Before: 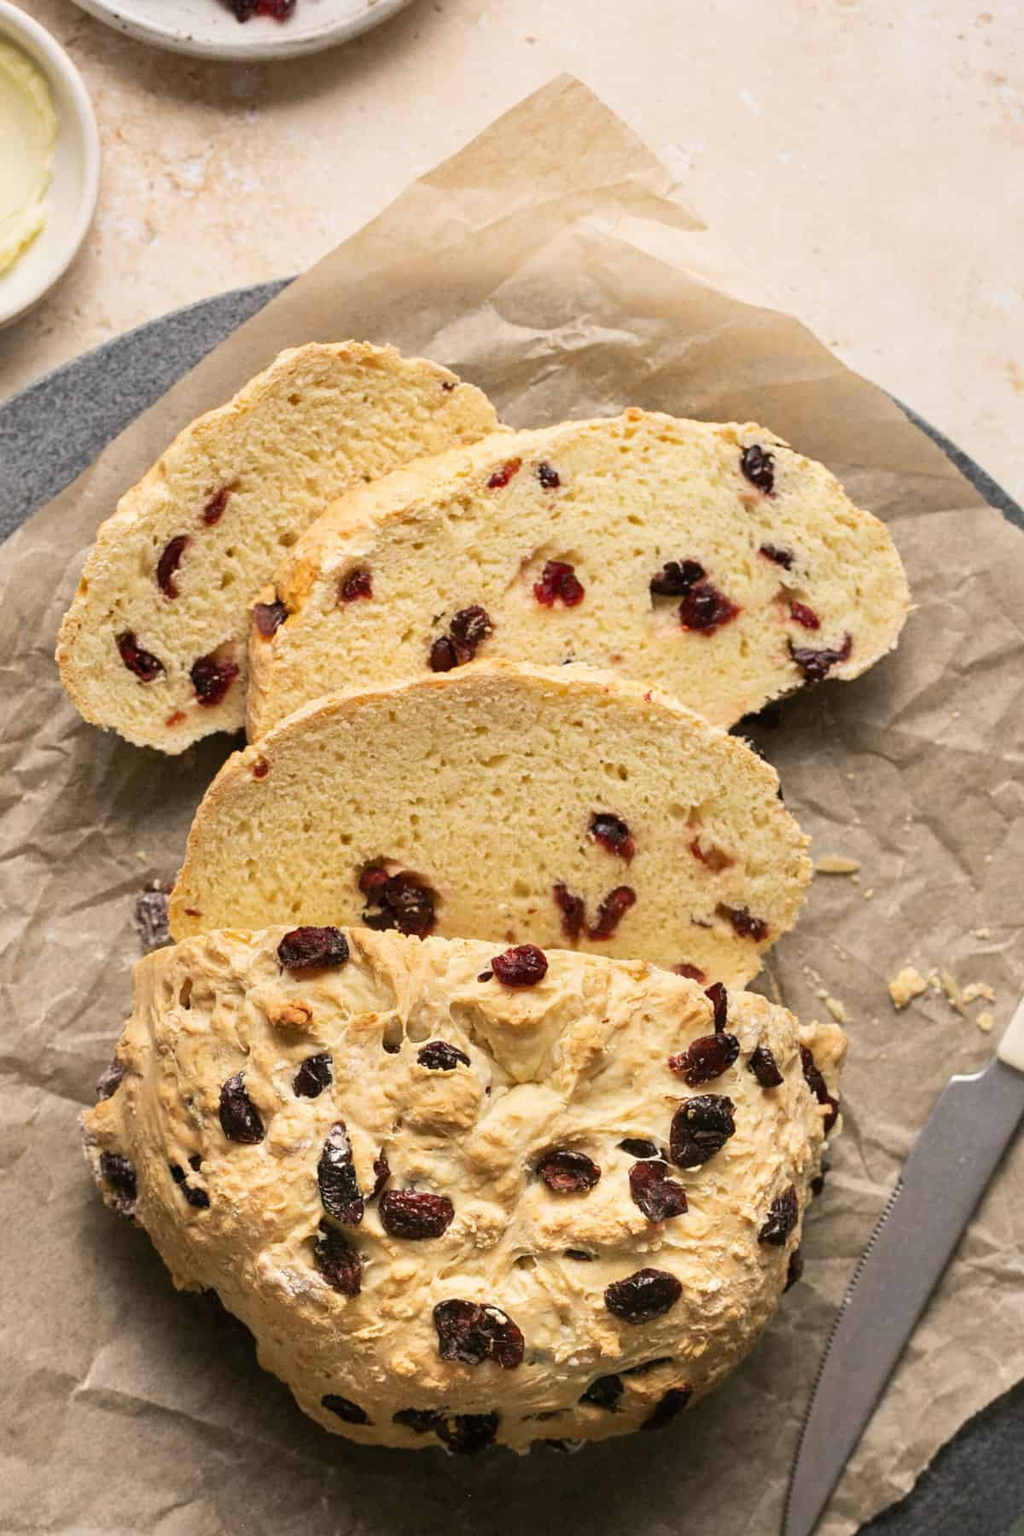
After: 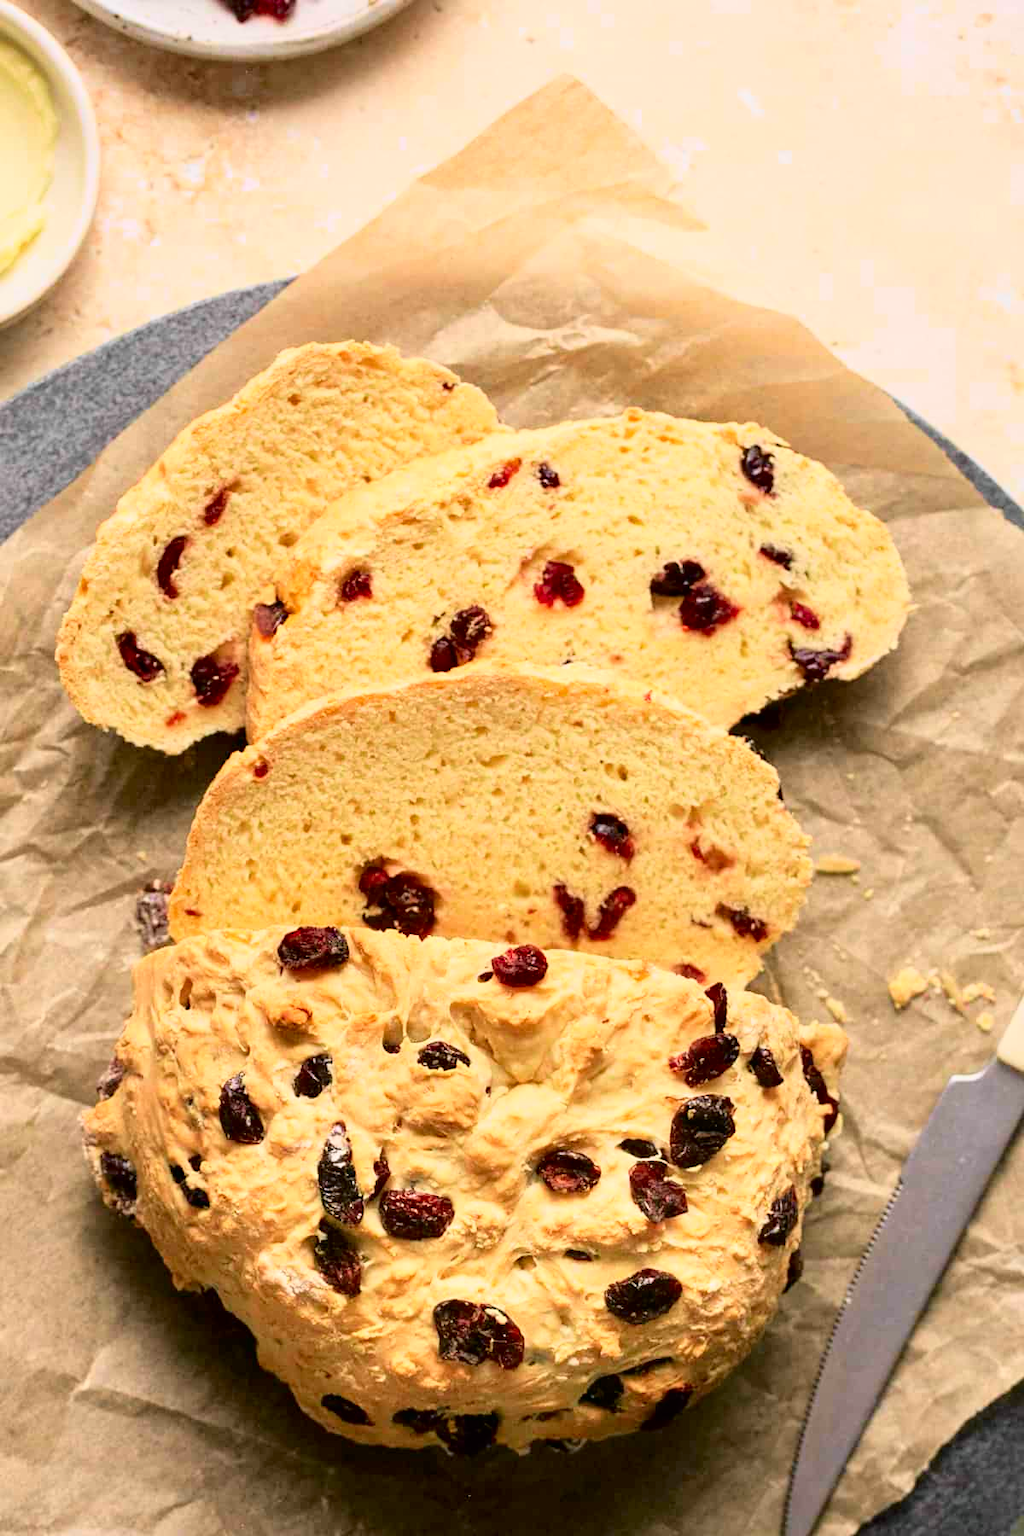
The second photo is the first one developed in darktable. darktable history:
tone curve: curves: ch0 [(0, 0) (0.062, 0.023) (0.168, 0.142) (0.359, 0.419) (0.469, 0.544) (0.634, 0.722) (0.839, 0.909) (0.998, 0.978)]; ch1 [(0, 0) (0.437, 0.408) (0.472, 0.47) (0.502, 0.504) (0.527, 0.546) (0.568, 0.619) (0.608, 0.665) (0.669, 0.748) (0.859, 0.899) (1, 1)]; ch2 [(0, 0) (0.33, 0.301) (0.421, 0.443) (0.473, 0.498) (0.509, 0.5) (0.535, 0.564) (0.575, 0.625) (0.608, 0.667) (1, 1)], color space Lab, independent channels, preserve colors none
